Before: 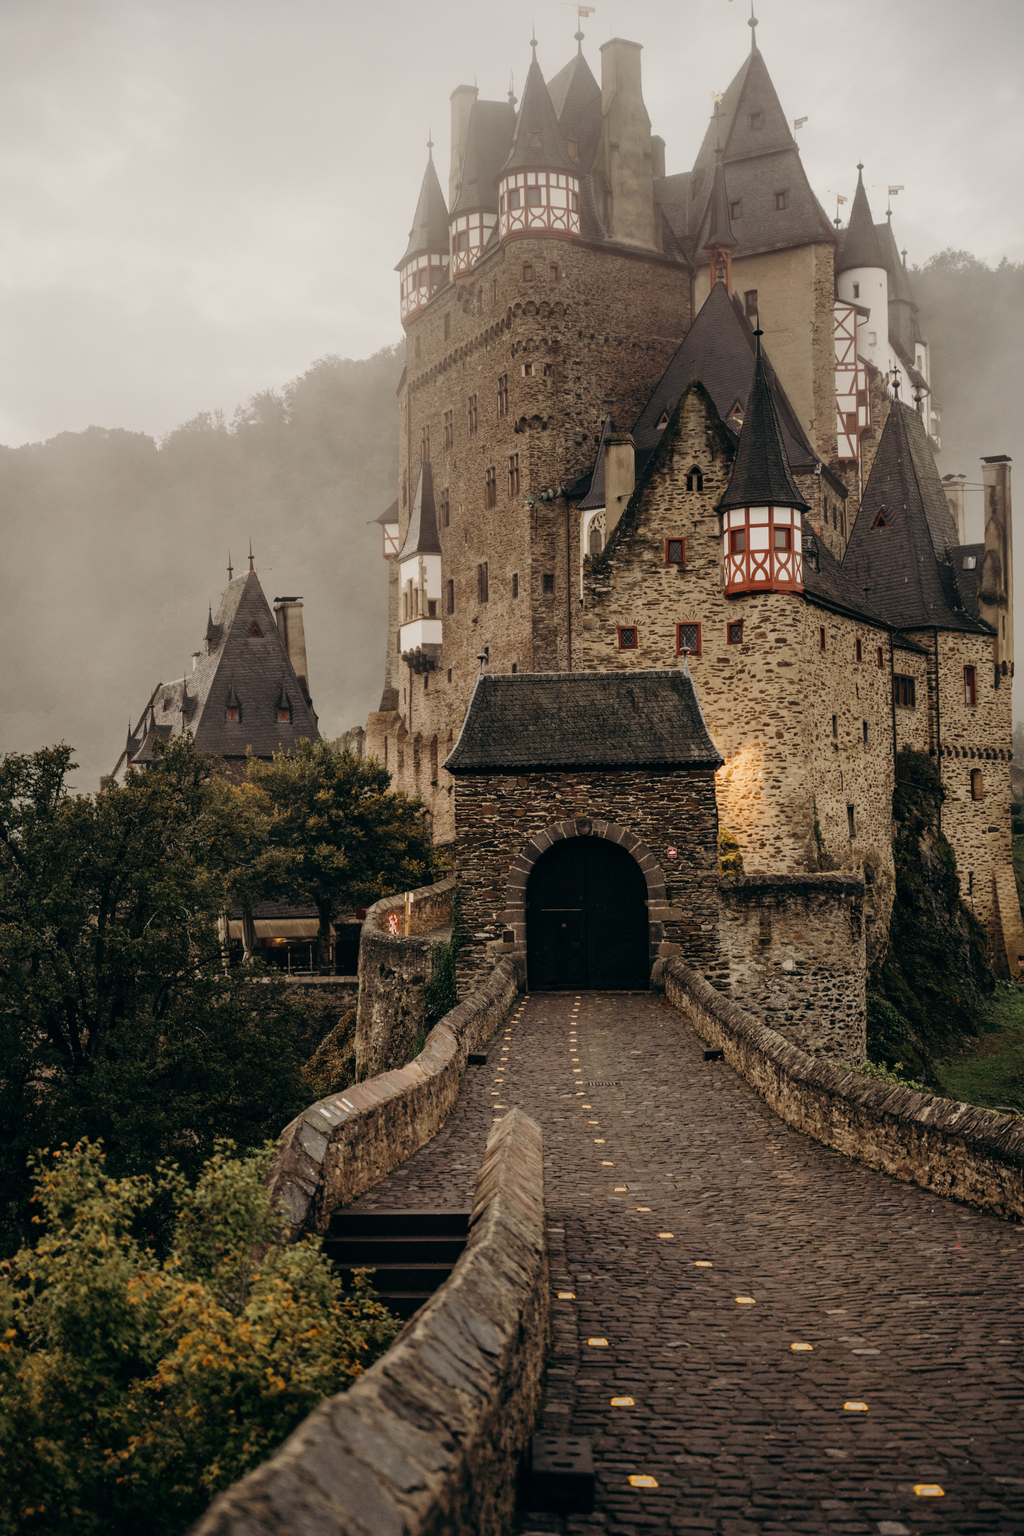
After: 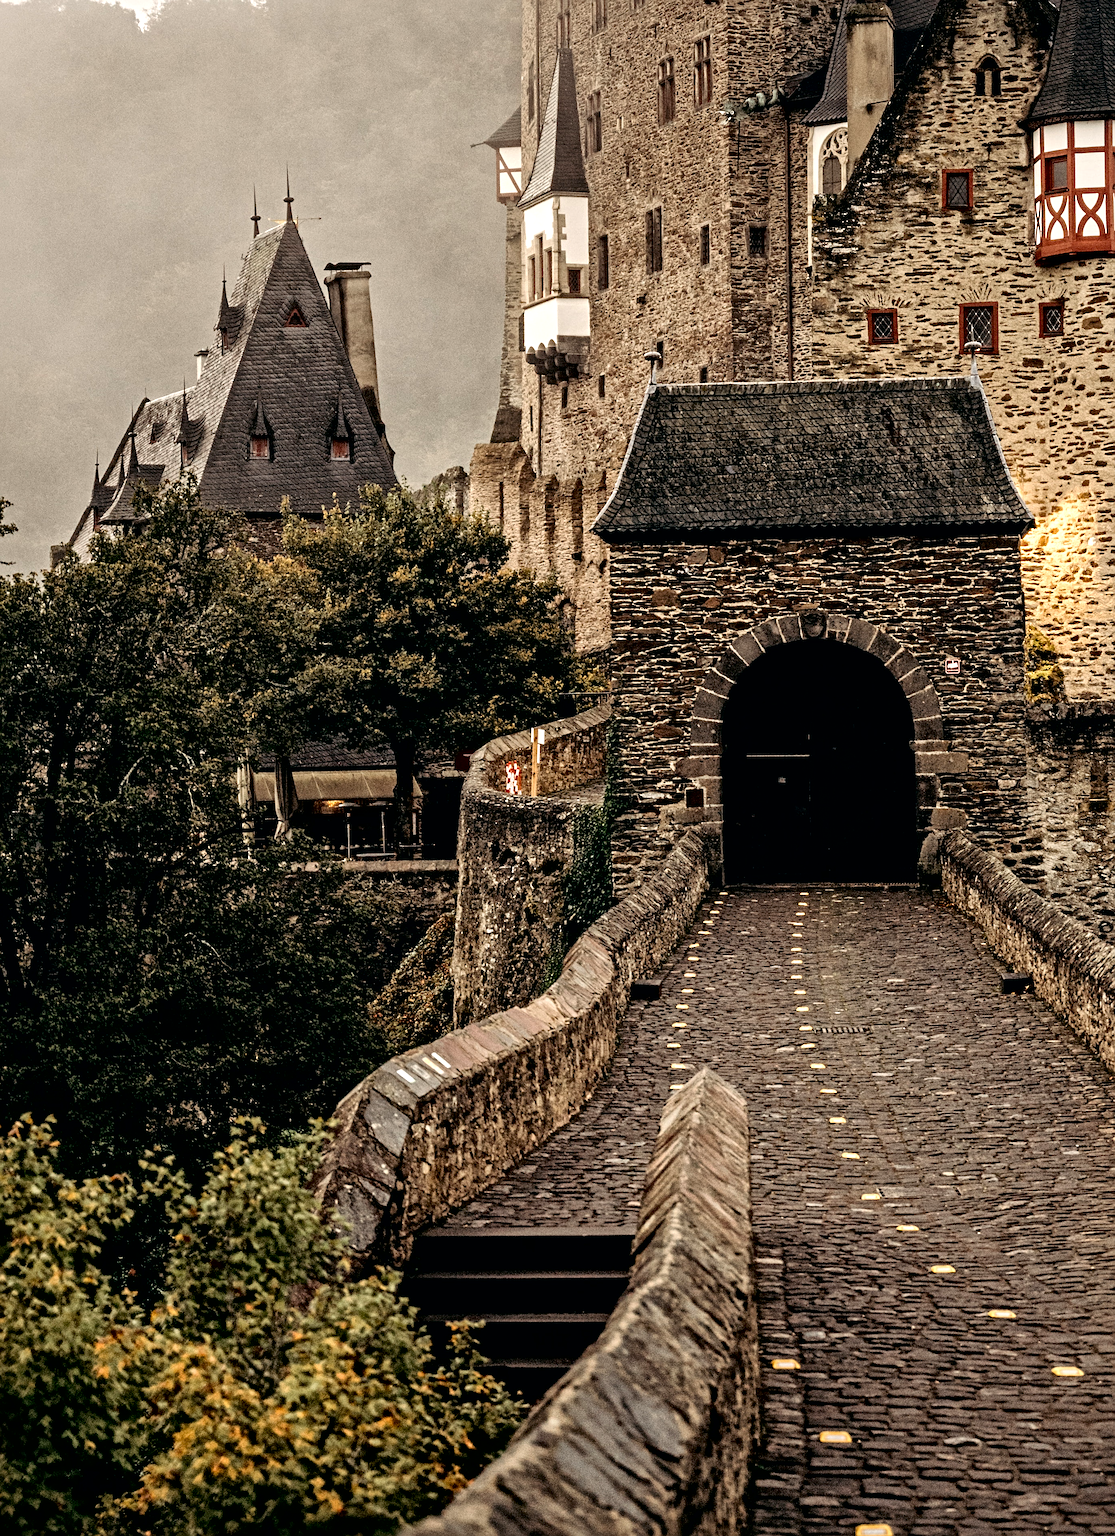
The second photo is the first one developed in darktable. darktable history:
local contrast: mode bilateral grid, contrast 25, coarseness 47, detail 152%, midtone range 0.2
contrast equalizer: y [[0.5, 0.501, 0.525, 0.597, 0.58, 0.514], [0.5 ×6], [0.5 ×6], [0 ×6], [0 ×6]]
crop: left 6.664%, top 28.04%, right 24.187%, bottom 8.52%
exposure: black level correction 0.007, exposure 0.157 EV, compensate highlight preservation false
sharpen: on, module defaults
tone equalizer: -8 EV -0.452 EV, -7 EV -0.363 EV, -6 EV -0.363 EV, -5 EV -0.244 EV, -3 EV 0.243 EV, -2 EV 0.314 EV, -1 EV 0.4 EV, +0 EV 0.436 EV
